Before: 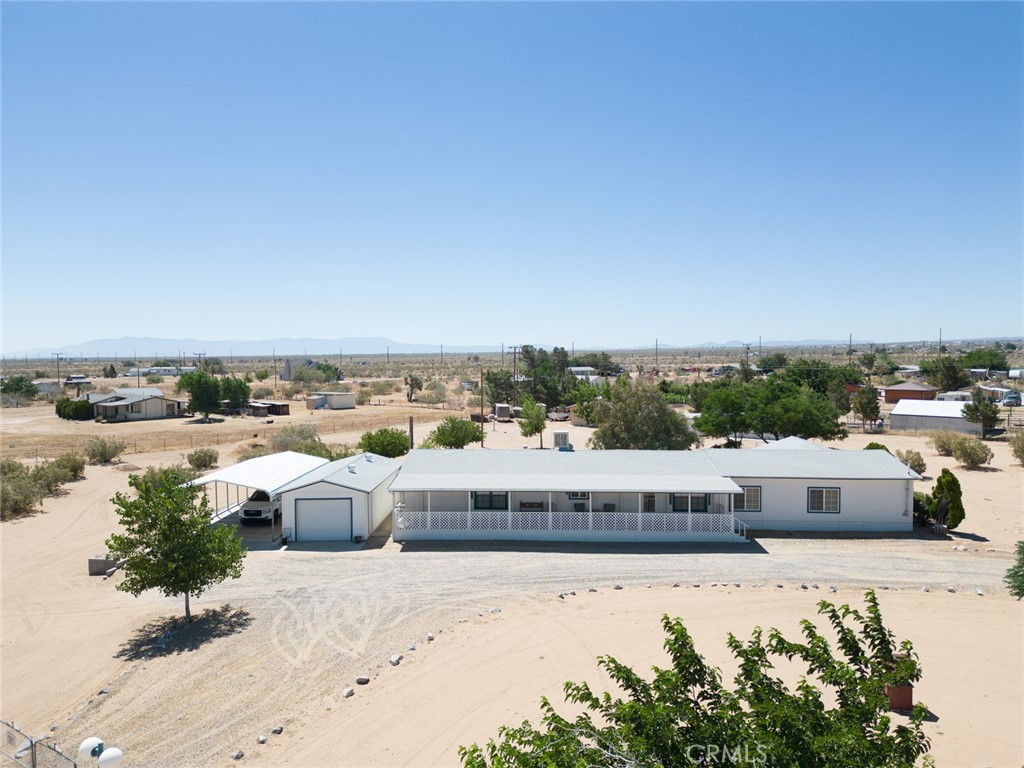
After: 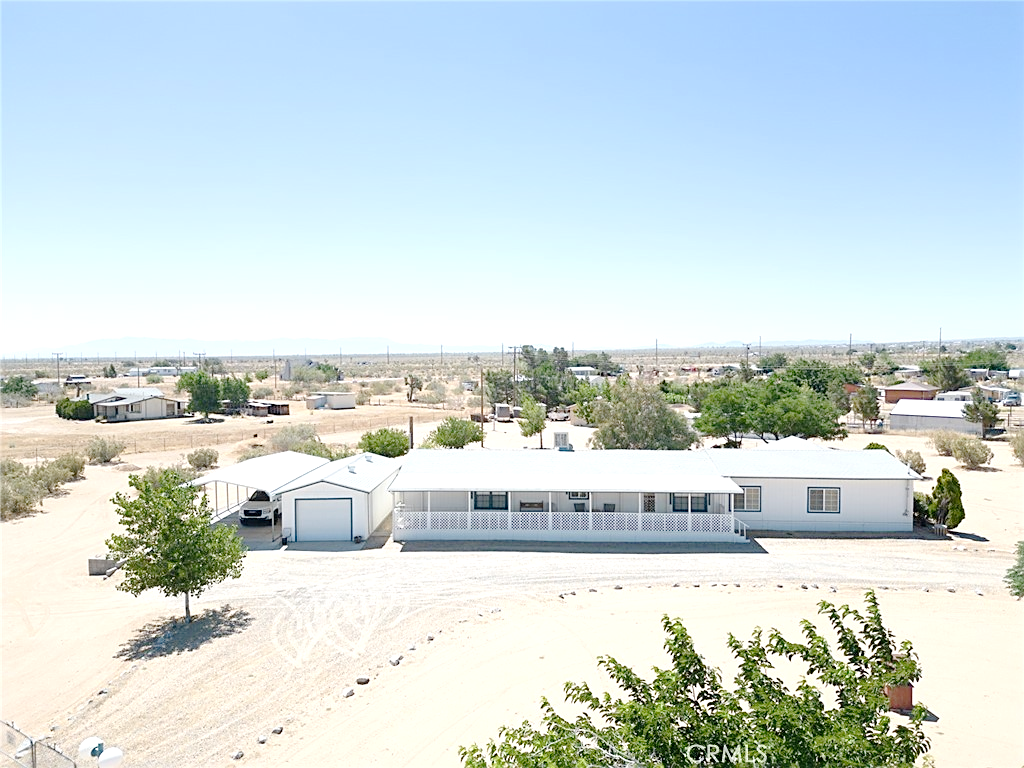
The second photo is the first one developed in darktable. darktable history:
exposure: exposure 0.556 EV, compensate highlight preservation false
sharpen: on, module defaults
tone curve: curves: ch0 [(0, 0) (0.26, 0.424) (0.417, 0.585) (1, 1)], preserve colors none
